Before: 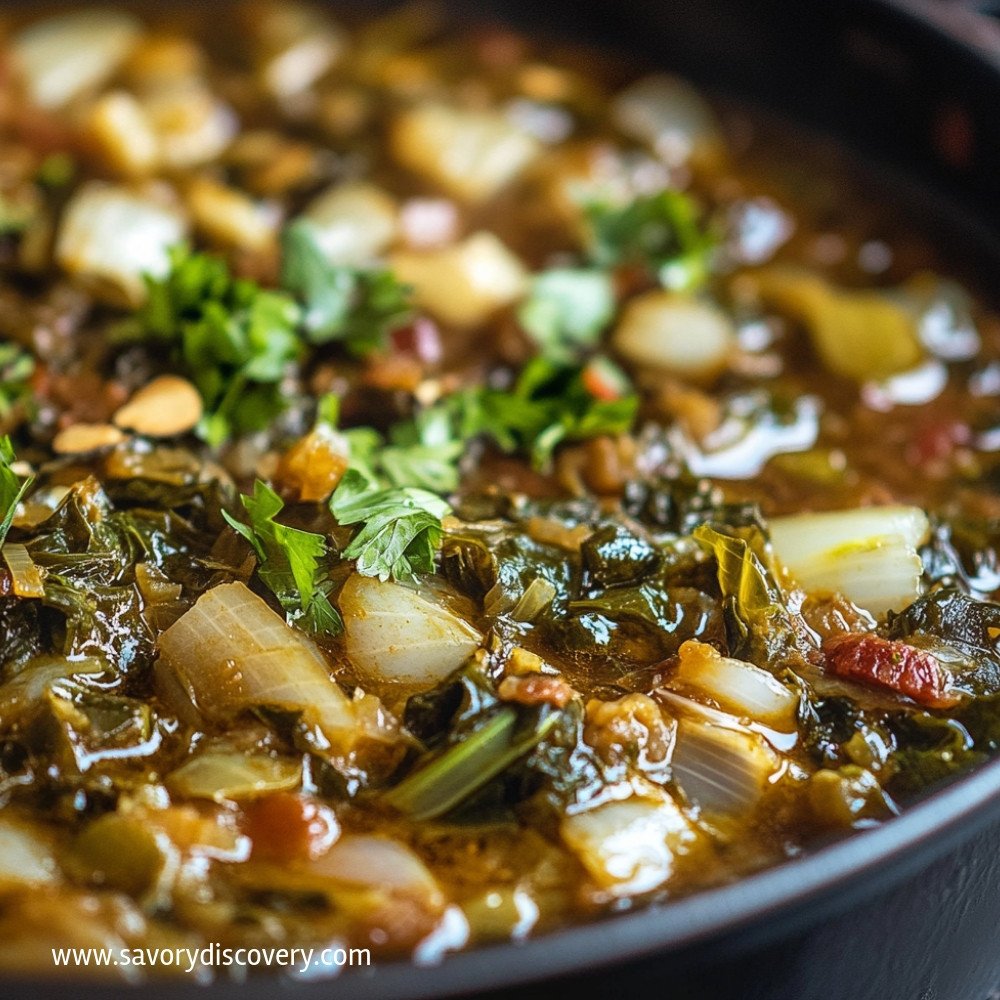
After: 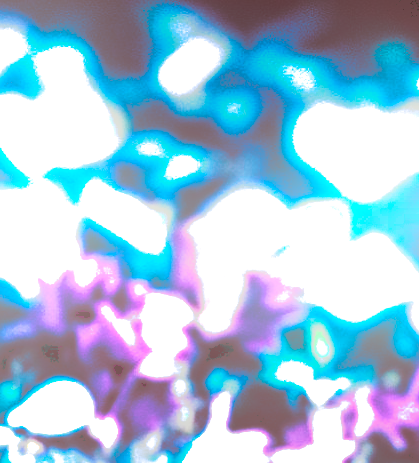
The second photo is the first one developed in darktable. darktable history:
levels: levels [0, 0.474, 0.947]
color balance rgb: hue shift 180°, global vibrance 50%, contrast 0.32%
exposure: black level correction 0.005, exposure 0.014 EV, compensate highlight preservation false
tone curve: curves: ch0 [(0, 0) (0.003, 0.118) (0.011, 0.118) (0.025, 0.122) (0.044, 0.131) (0.069, 0.142) (0.1, 0.155) (0.136, 0.168) (0.177, 0.183) (0.224, 0.216) (0.277, 0.265) (0.335, 0.337) (0.399, 0.415) (0.468, 0.506) (0.543, 0.586) (0.623, 0.665) (0.709, 0.716) (0.801, 0.737) (0.898, 0.744) (1, 1)], preserve colors none
bloom: on, module defaults
split-toning: shadows › hue 360°
crop and rotate: left 10.817%, top 0.062%, right 47.194%, bottom 53.626%
tone equalizer: -8 EV -1.08 EV, -7 EV -1.01 EV, -6 EV -0.867 EV, -5 EV -0.578 EV, -3 EV 0.578 EV, -2 EV 0.867 EV, -1 EV 1.01 EV, +0 EV 1.08 EV, edges refinement/feathering 500, mask exposure compensation -1.57 EV, preserve details no
